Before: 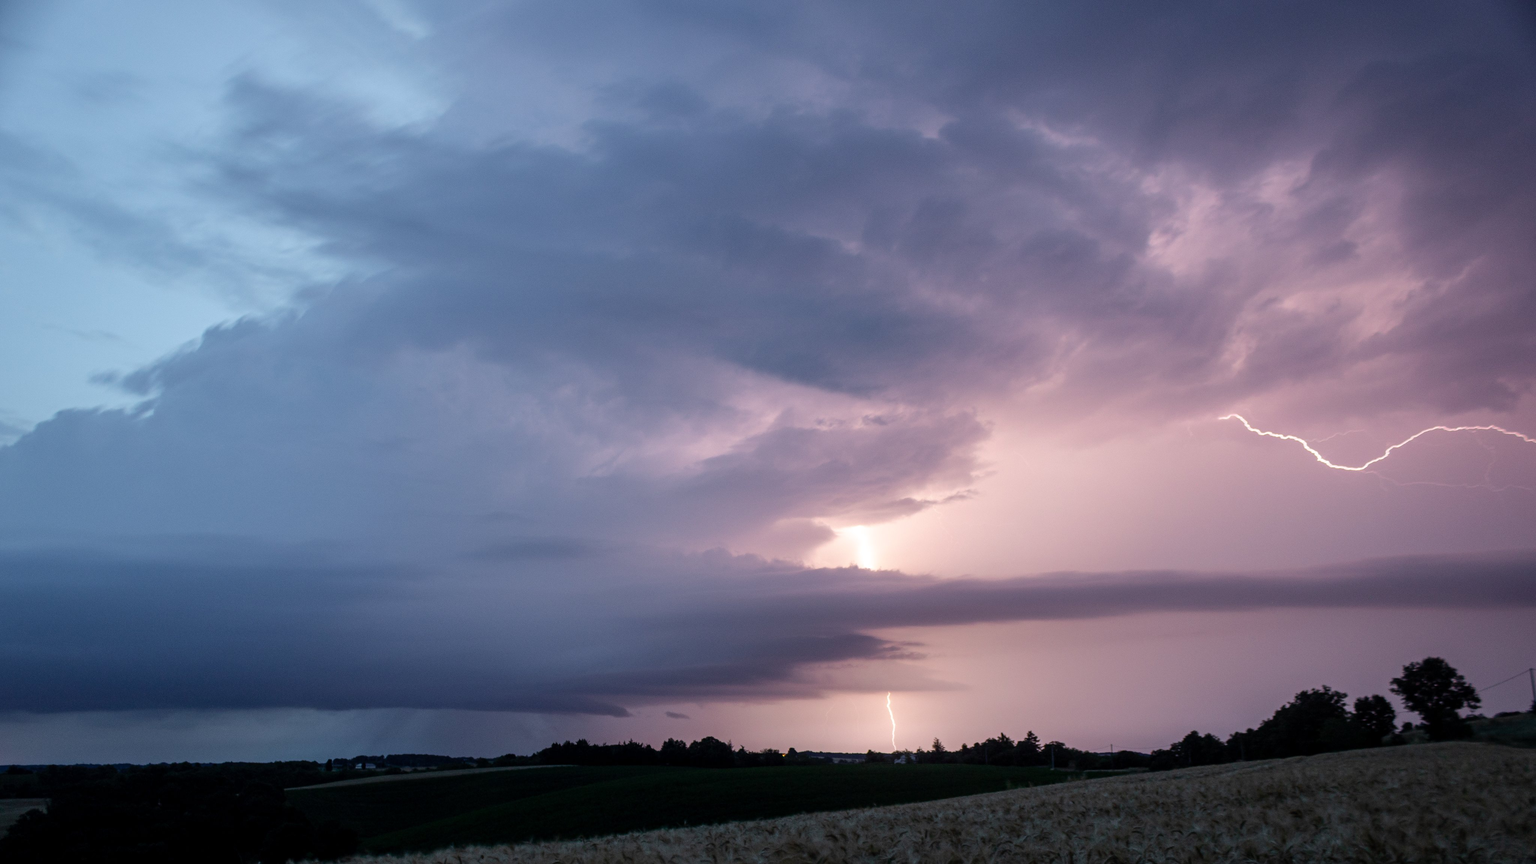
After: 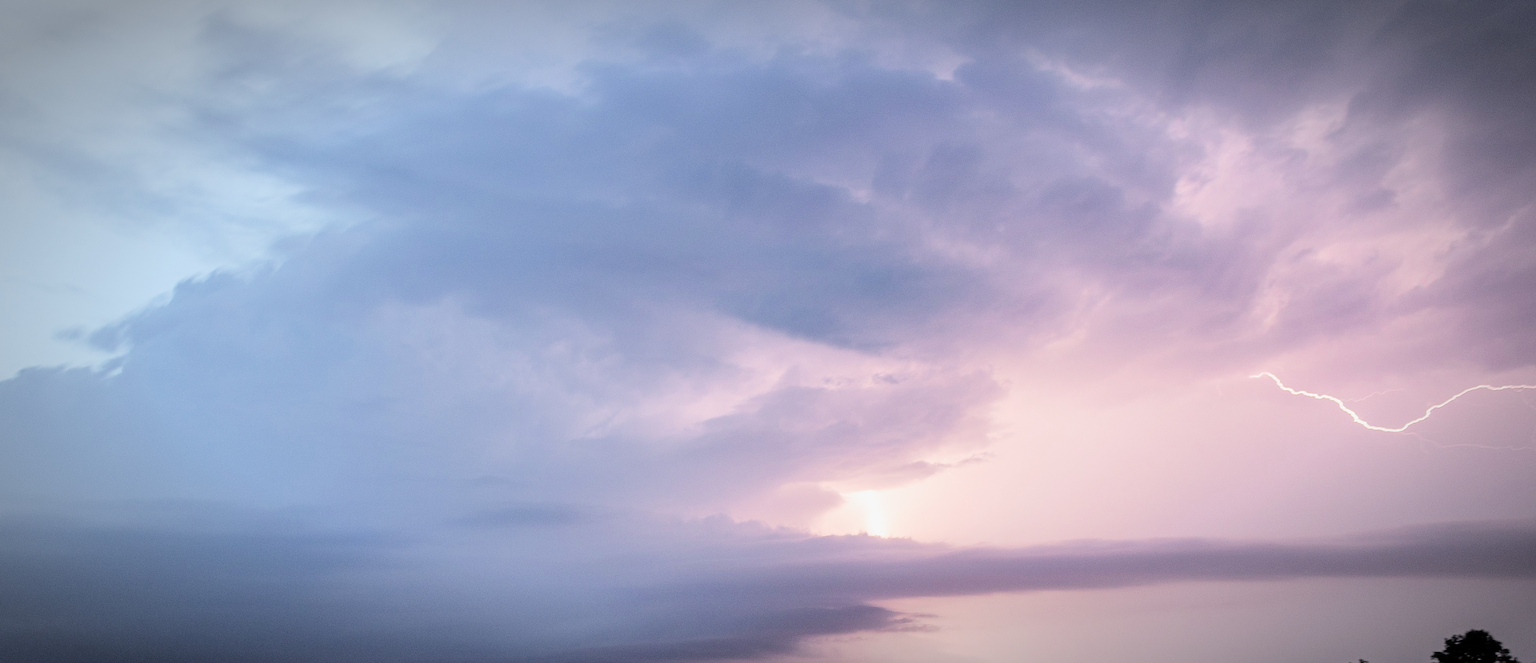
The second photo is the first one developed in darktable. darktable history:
crop: left 2.53%, top 7.292%, right 2.993%, bottom 20.145%
sharpen: on, module defaults
filmic rgb: black relative exposure -7.65 EV, white relative exposure 4.56 EV, hardness 3.61, contrast 1.059
exposure: exposure 1.22 EV, compensate highlight preservation false
vignetting: automatic ratio true, unbound false
